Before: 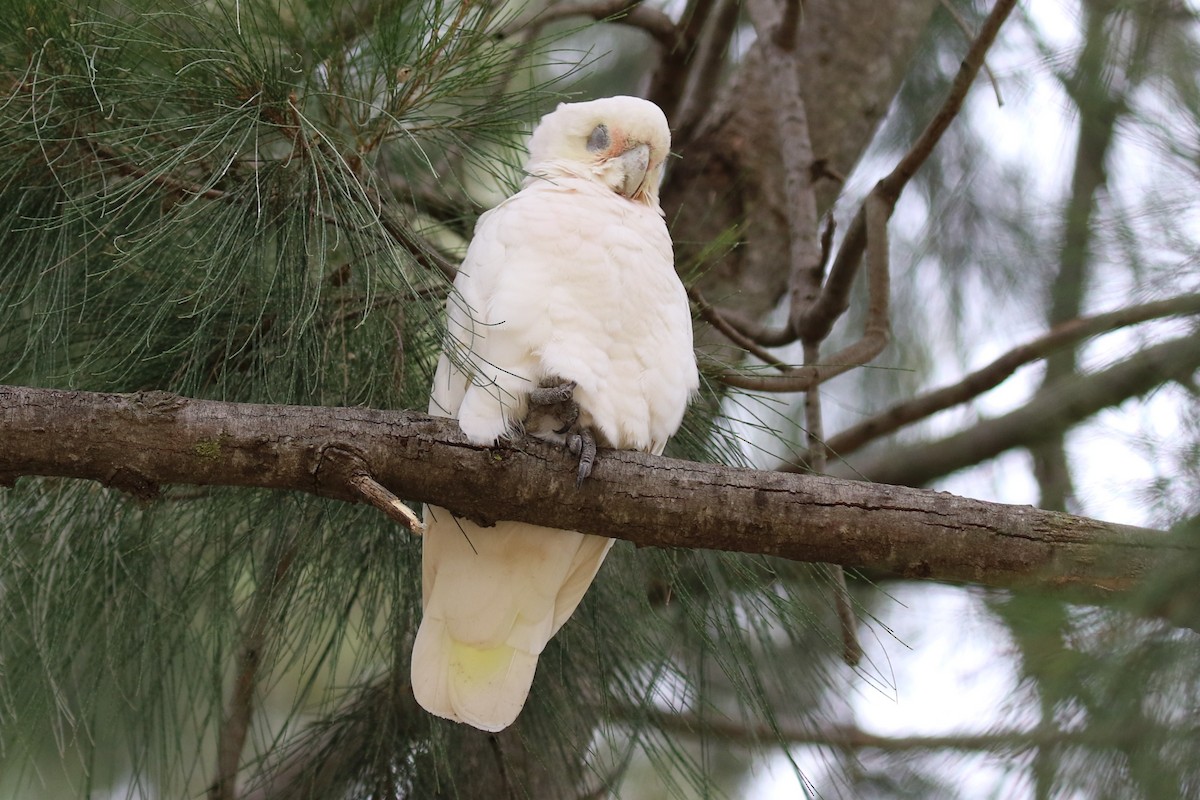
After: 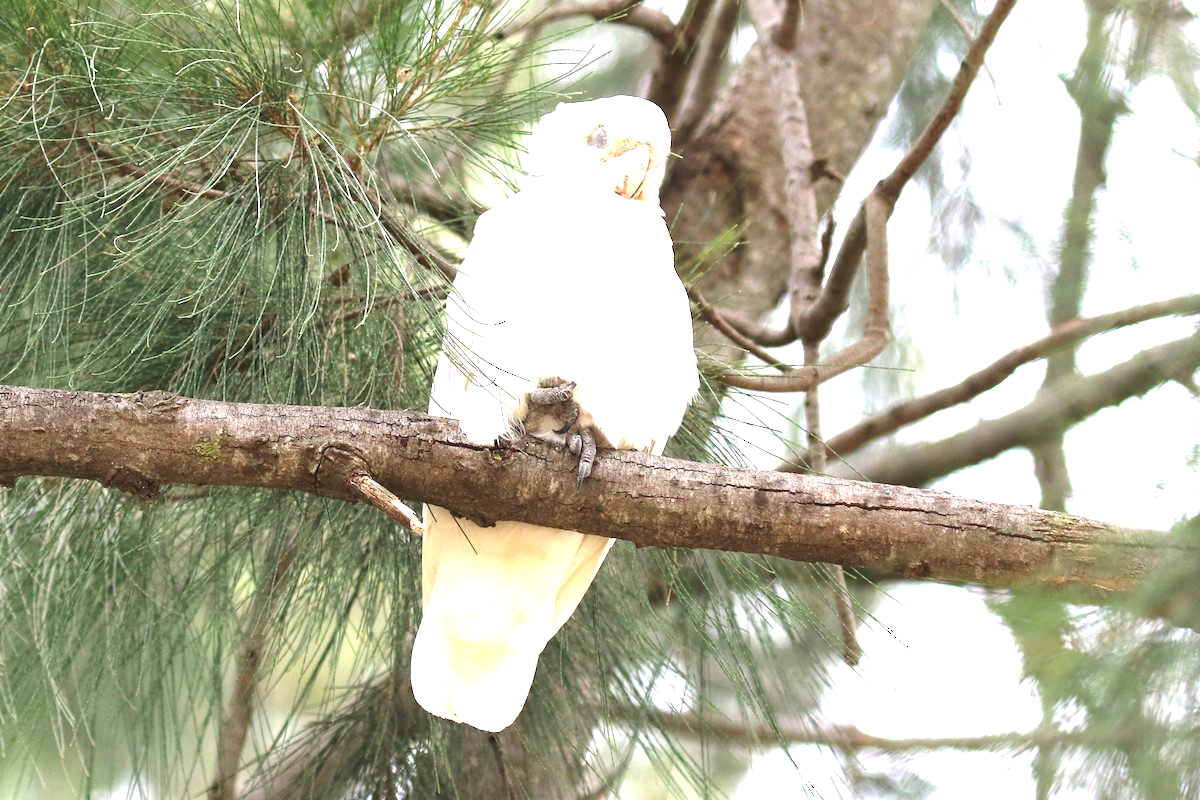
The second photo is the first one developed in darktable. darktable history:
exposure: exposure 1.996 EV, compensate highlight preservation false
